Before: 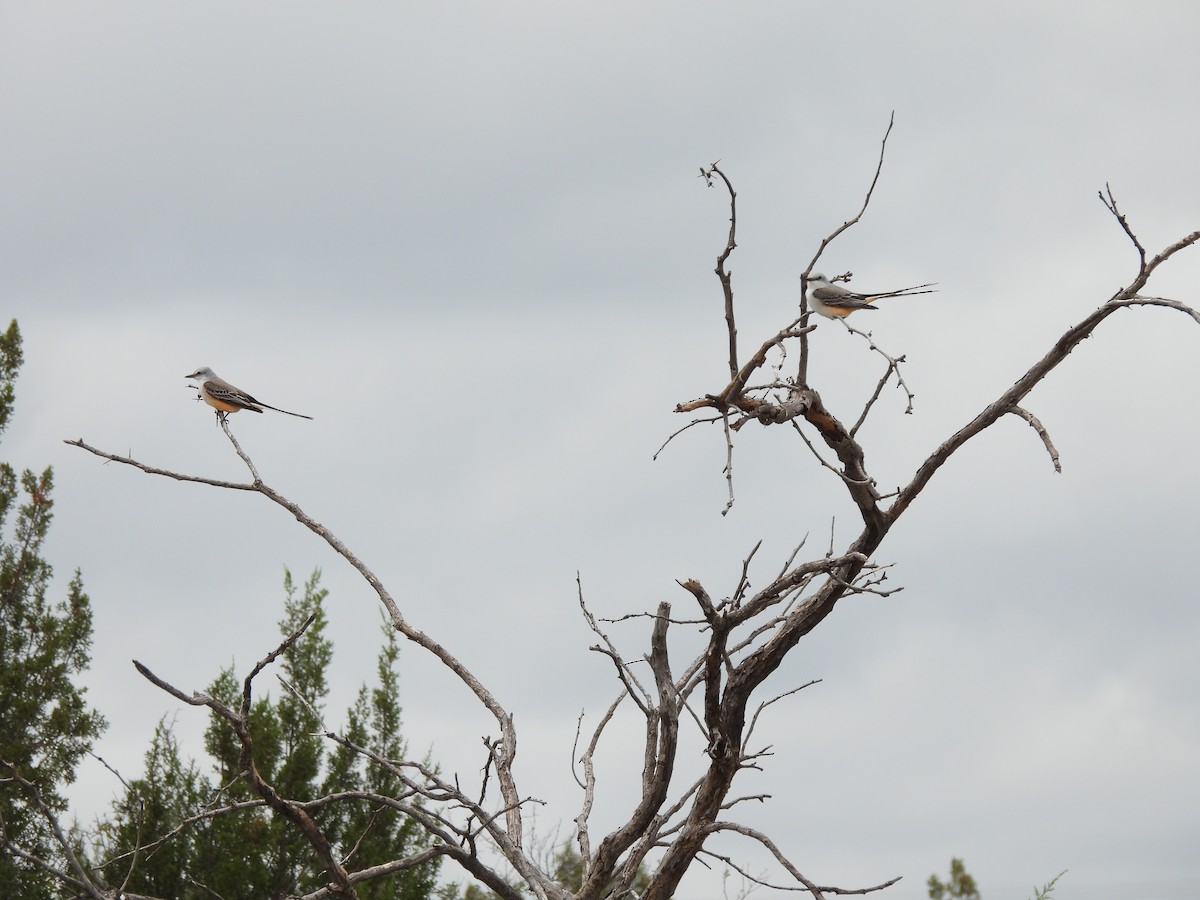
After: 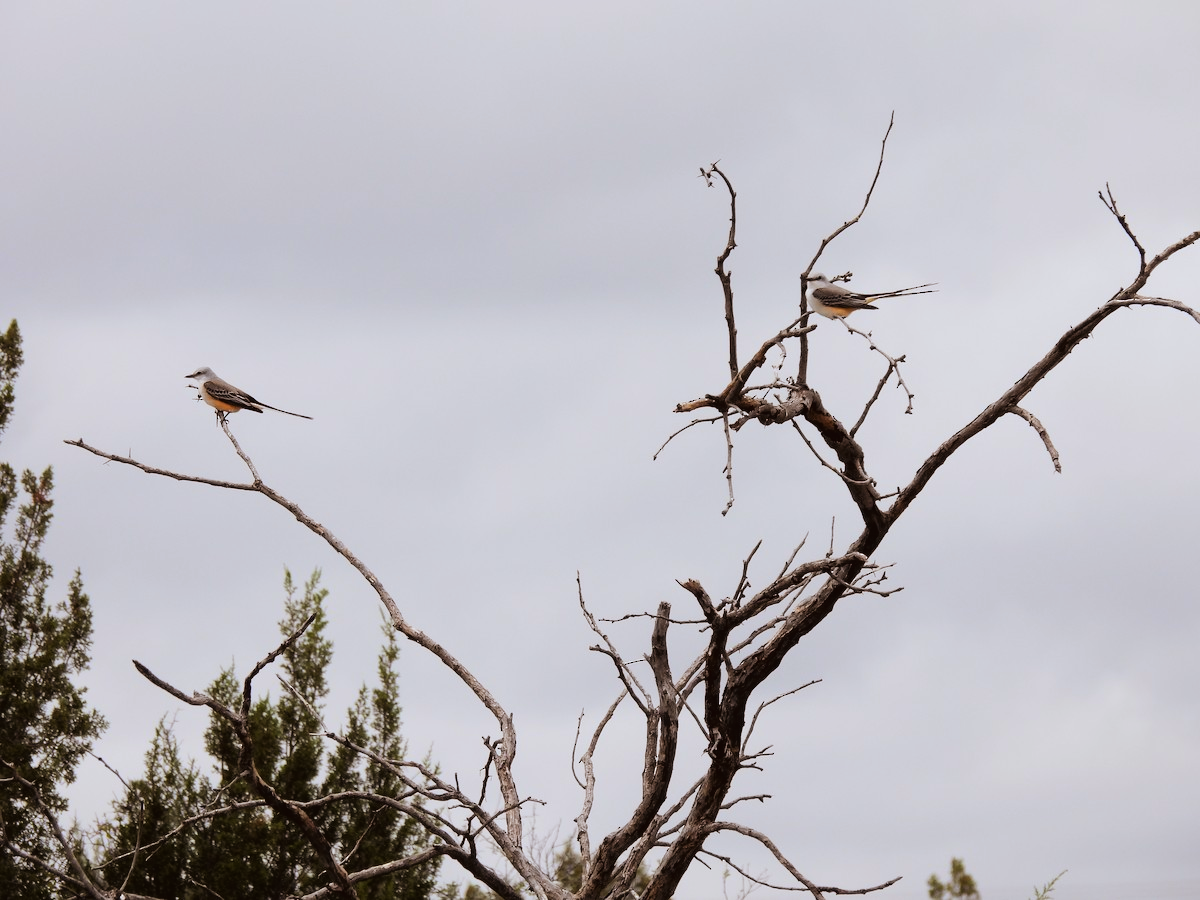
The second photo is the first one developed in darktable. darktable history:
rgb levels: mode RGB, independent channels, levels [[0, 0.5, 1], [0, 0.521, 1], [0, 0.536, 1]]
color zones: curves: ch2 [(0, 0.5) (0.143, 0.5) (0.286, 0.489) (0.415, 0.421) (0.571, 0.5) (0.714, 0.5) (0.857, 0.5) (1, 0.5)]
white balance: red 0.976, blue 1.04
tone curve: curves: ch0 [(0, 0.019) (0.11, 0.036) (0.259, 0.214) (0.378, 0.365) (0.499, 0.529) (1, 1)], color space Lab, linked channels, preserve colors none
